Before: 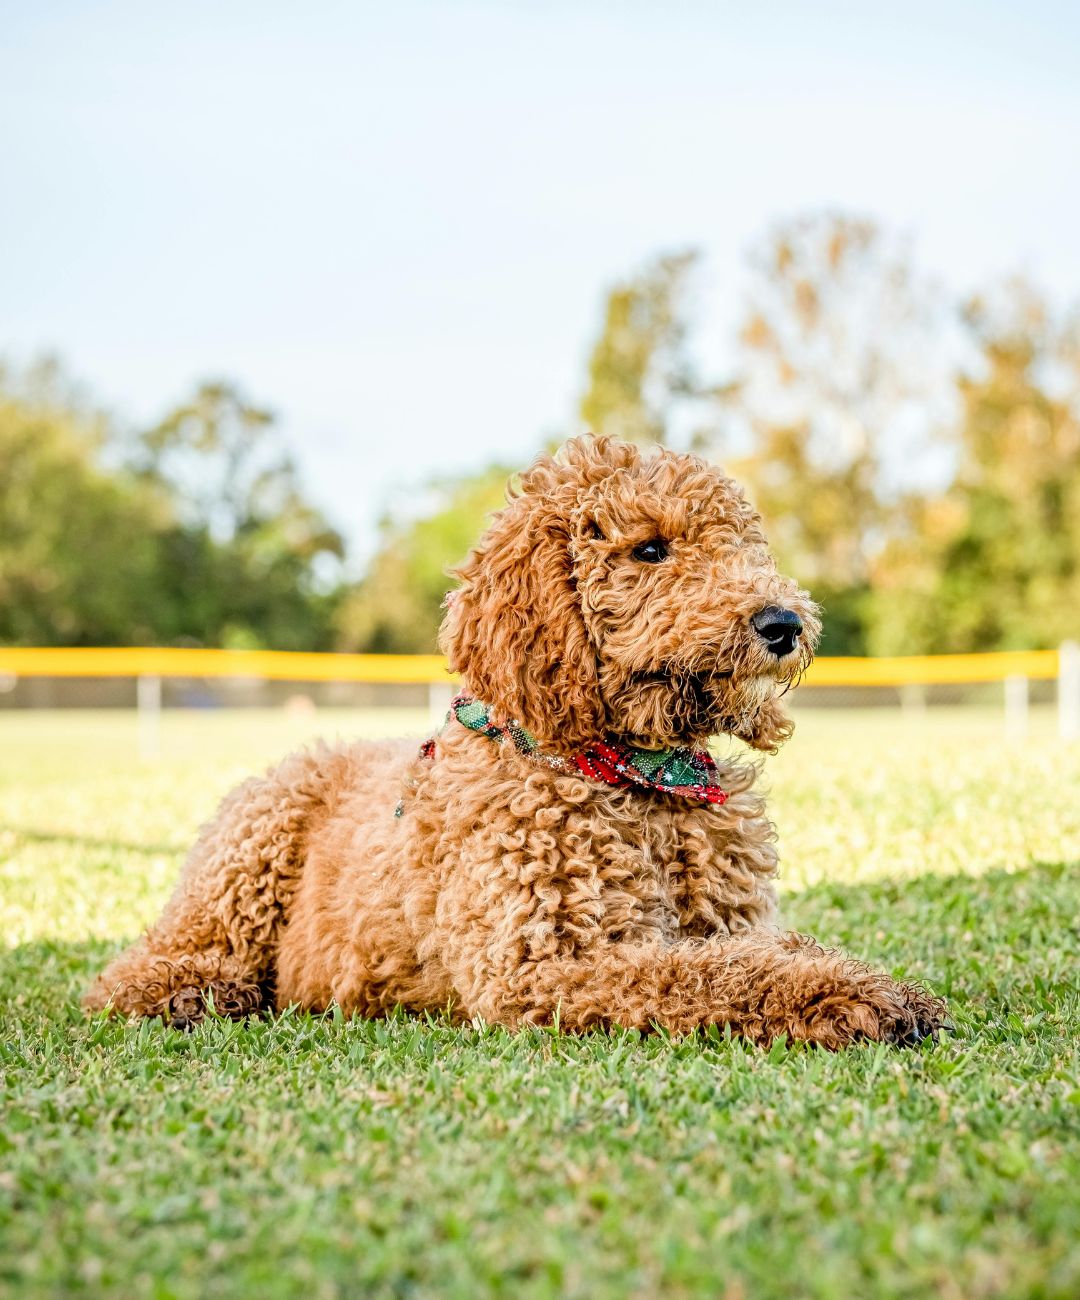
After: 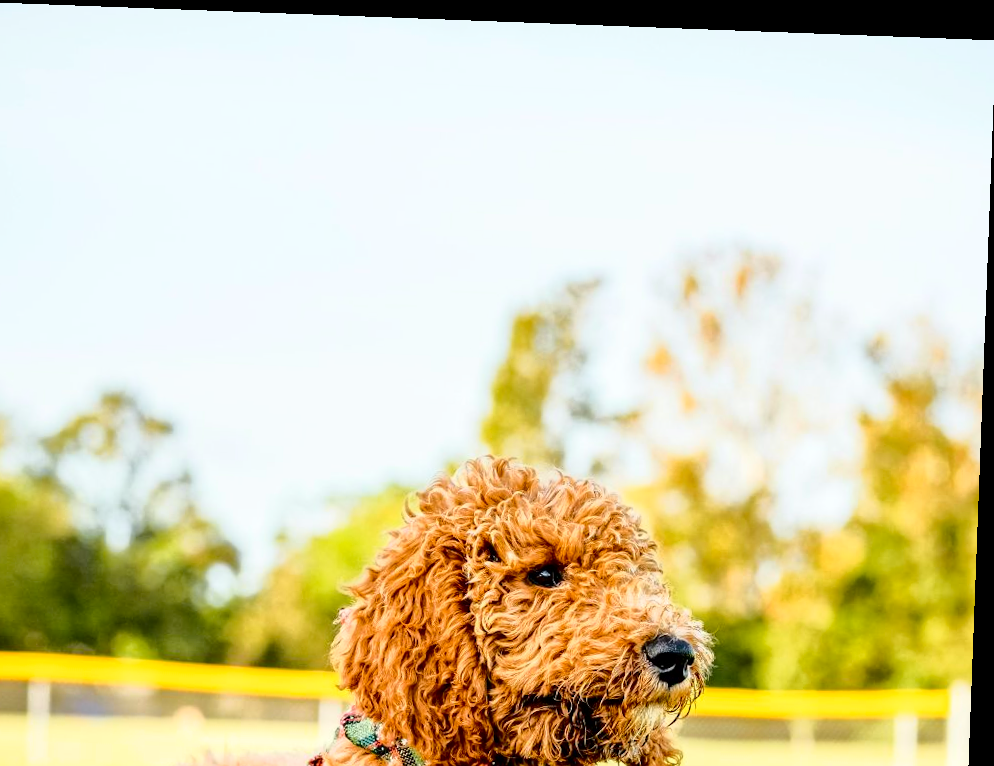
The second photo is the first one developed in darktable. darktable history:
crop and rotate: left 11.812%, bottom 42.776%
rotate and perspective: rotation 2.17°, automatic cropping off
tone curve: curves: ch0 [(0.003, 0) (0.066, 0.023) (0.154, 0.082) (0.281, 0.221) (0.405, 0.389) (0.517, 0.553) (0.716, 0.743) (0.822, 0.882) (1, 1)]; ch1 [(0, 0) (0.164, 0.115) (0.337, 0.332) (0.39, 0.398) (0.464, 0.461) (0.501, 0.5) (0.521, 0.526) (0.571, 0.606) (0.656, 0.677) (0.723, 0.731) (0.811, 0.796) (1, 1)]; ch2 [(0, 0) (0.337, 0.382) (0.464, 0.476) (0.501, 0.502) (0.527, 0.54) (0.556, 0.567) (0.575, 0.606) (0.659, 0.736) (1, 1)], color space Lab, independent channels, preserve colors none
